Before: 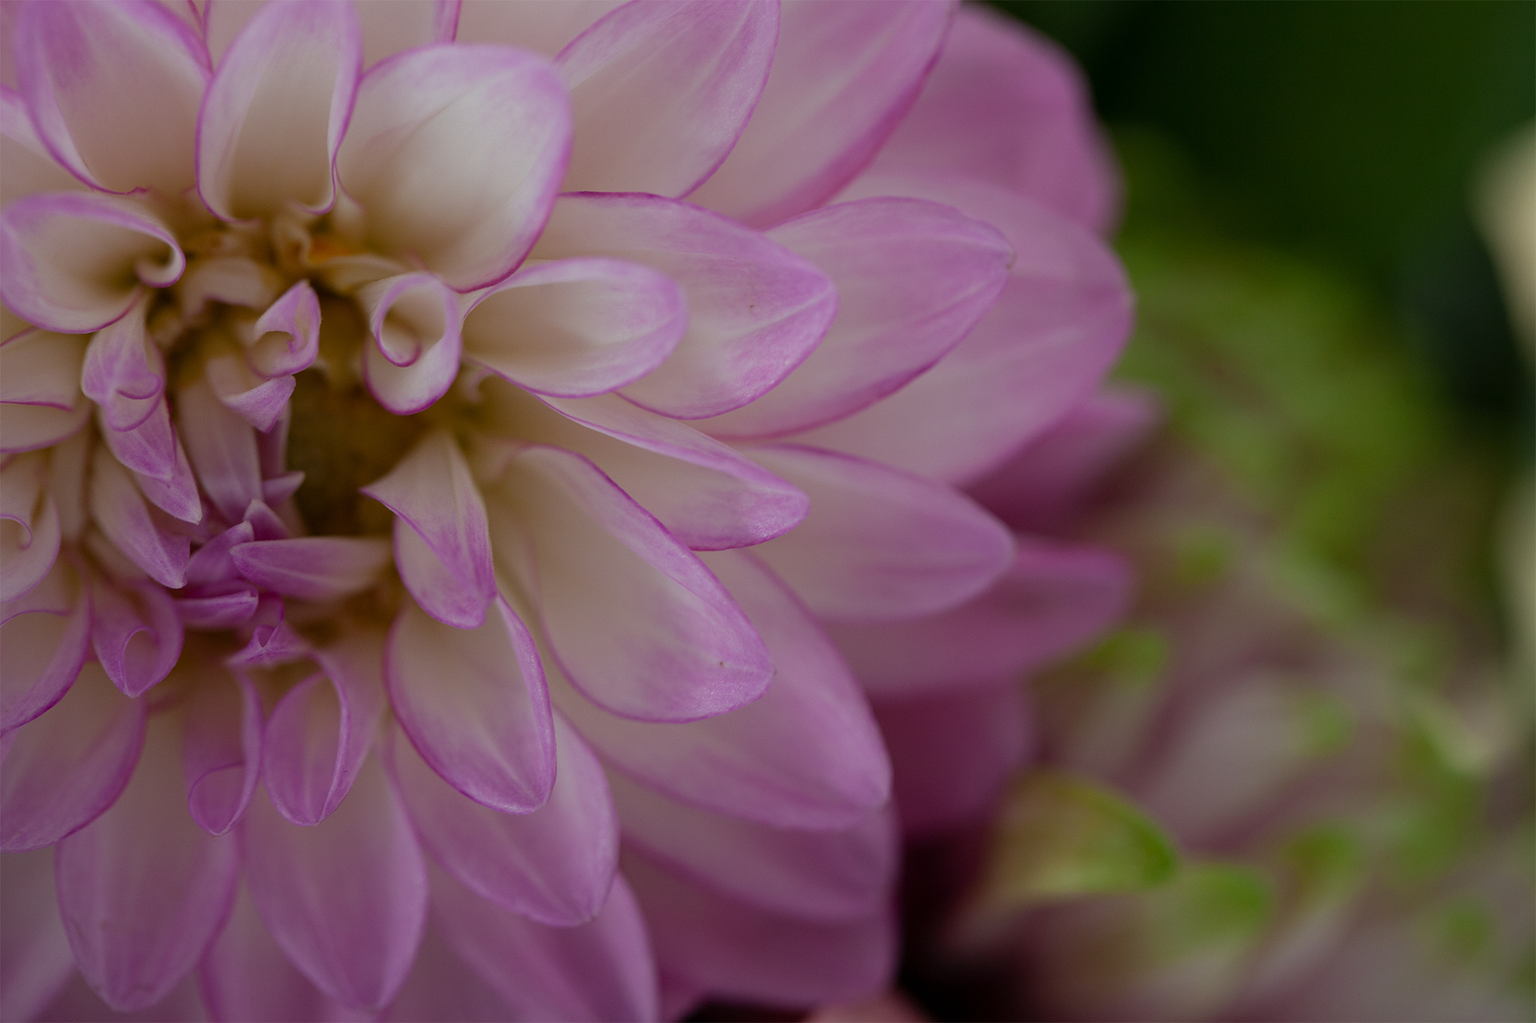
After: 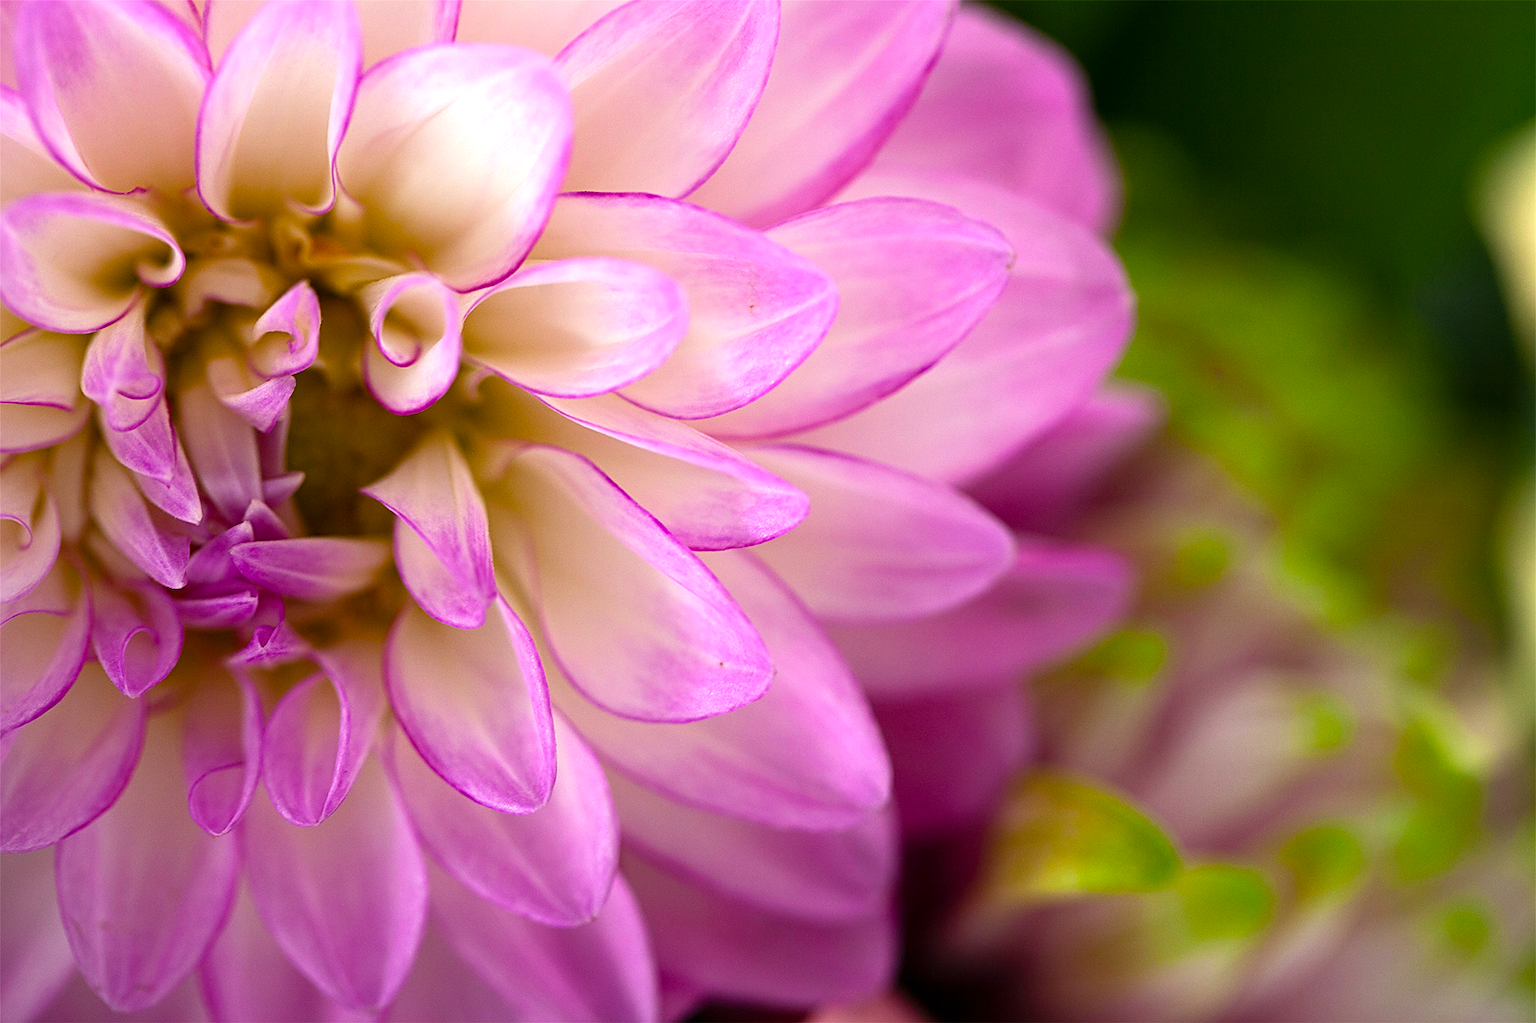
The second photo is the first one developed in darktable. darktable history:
color balance rgb: linear chroma grading › shadows -10%, linear chroma grading › global chroma 20%, perceptual saturation grading › global saturation 15%, perceptual brilliance grading › global brilliance 30%, perceptual brilliance grading › highlights 12%, perceptual brilliance grading › mid-tones 24%, global vibrance 20%
white balance: red 1.009, blue 0.985
sharpen: on, module defaults
